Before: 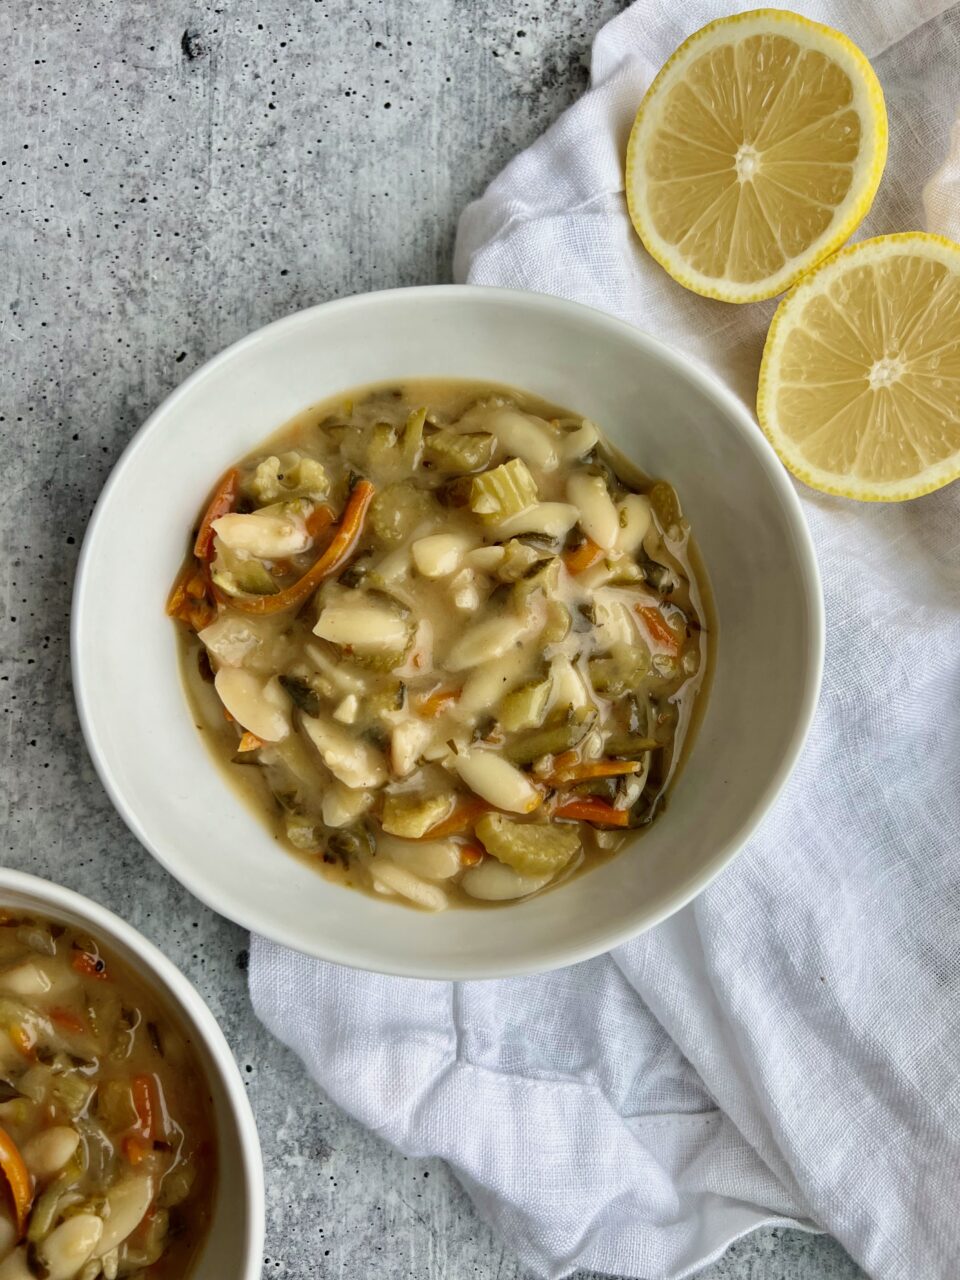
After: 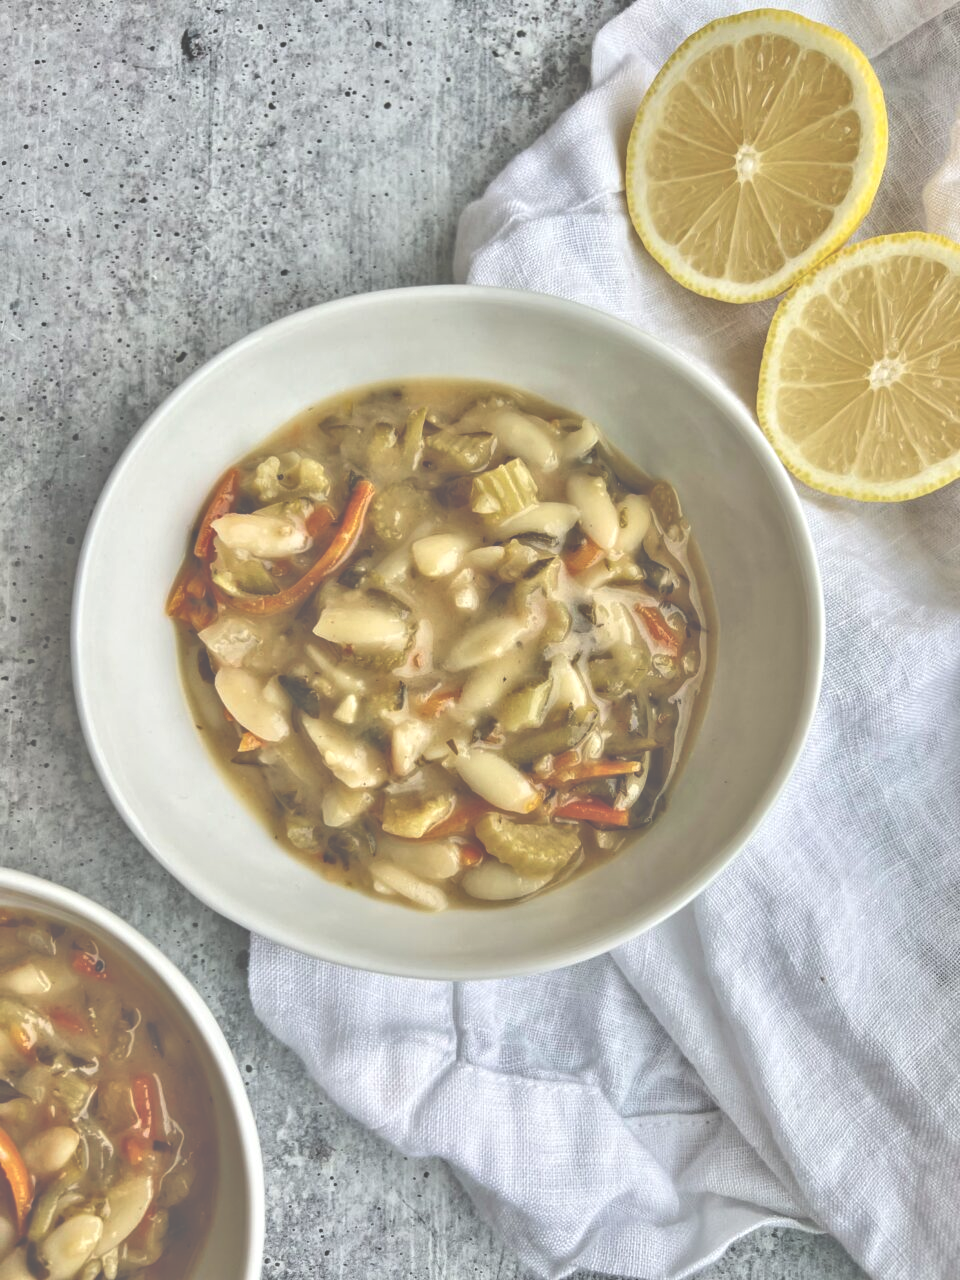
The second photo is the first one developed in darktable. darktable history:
exposure: black level correction -0.062, exposure -0.05 EV, compensate highlight preservation false
local contrast: detail 130%
tone equalizer: -7 EV 0.15 EV, -6 EV 0.6 EV, -5 EV 1.15 EV, -4 EV 1.33 EV, -3 EV 1.15 EV, -2 EV 0.6 EV, -1 EV 0.15 EV, mask exposure compensation -0.5 EV
